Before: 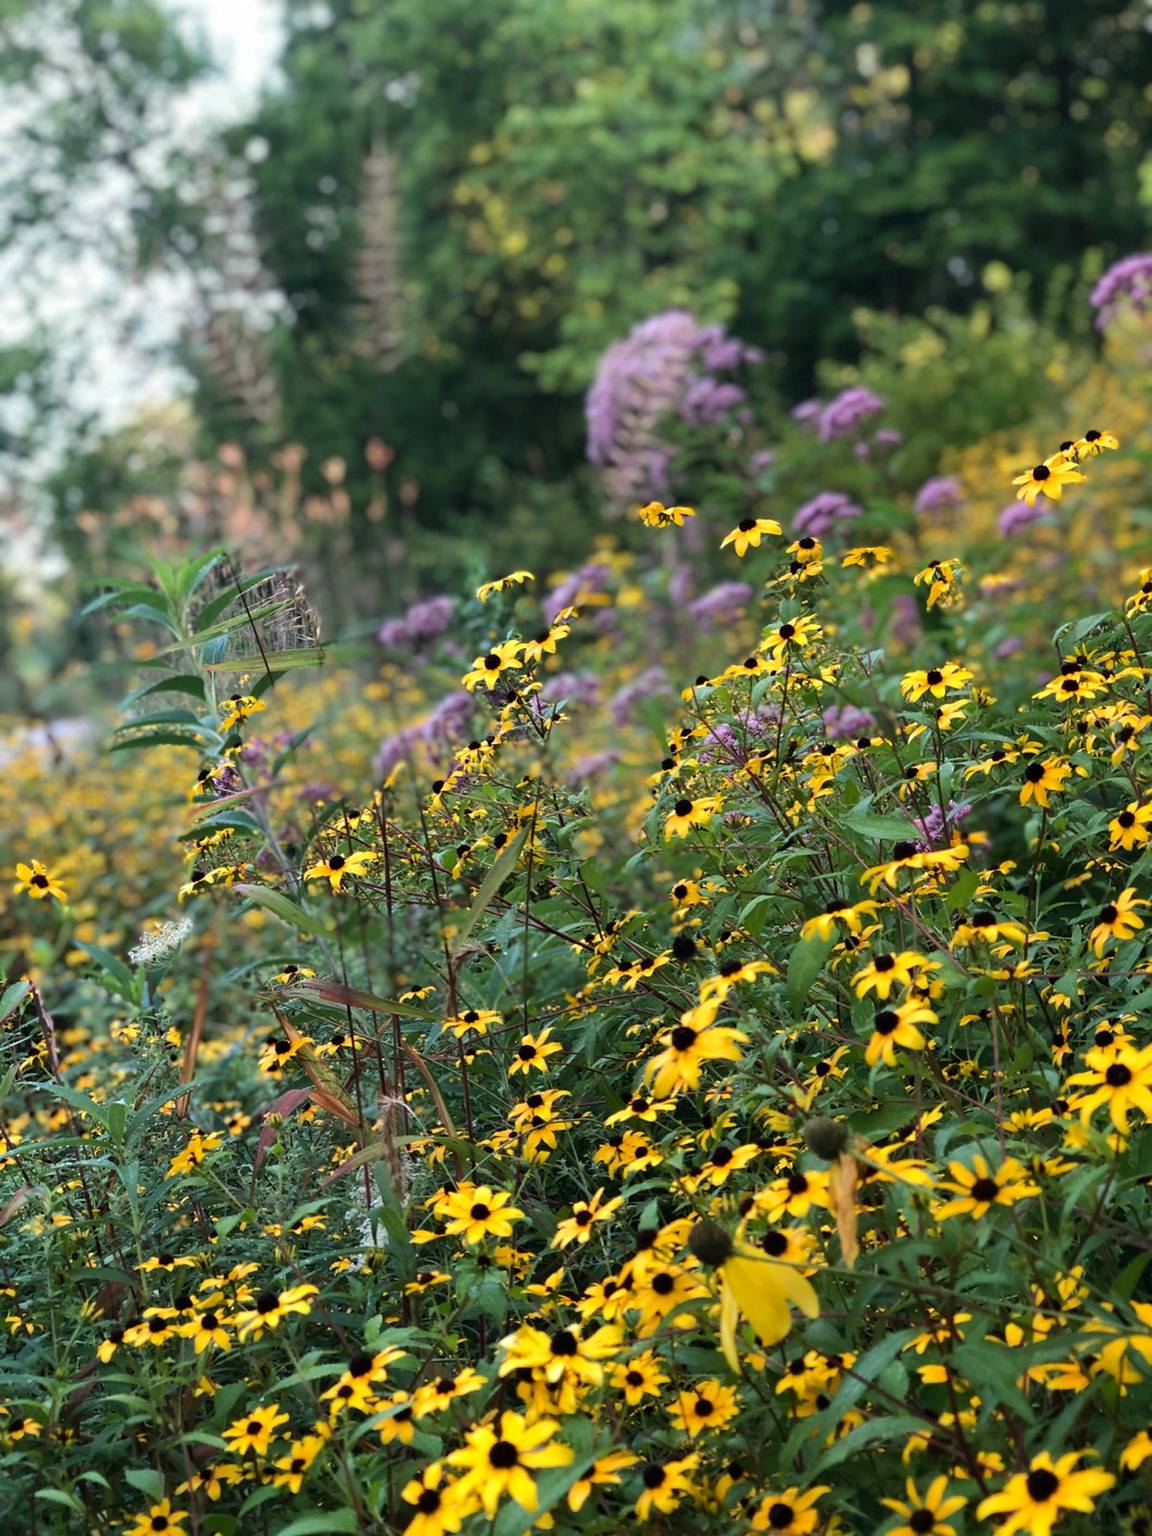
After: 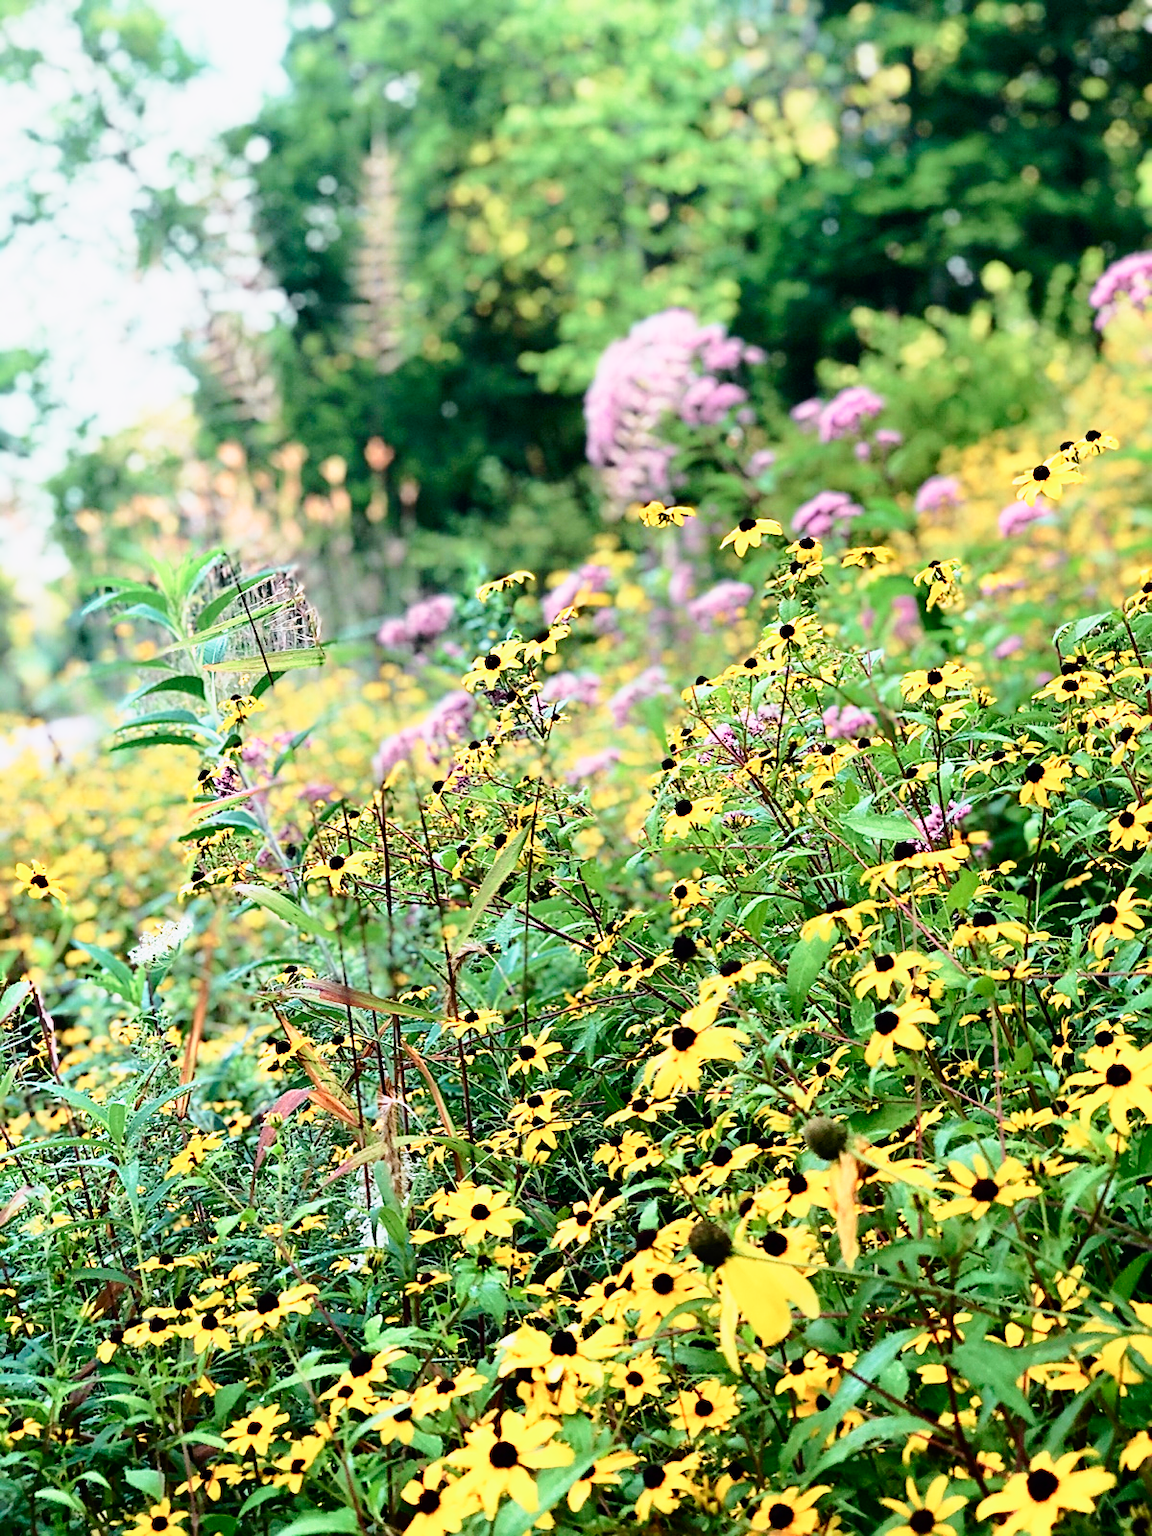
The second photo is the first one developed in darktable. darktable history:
sharpen: on, module defaults
base curve: curves: ch0 [(0, 0) (0.012, 0.01) (0.073, 0.168) (0.31, 0.711) (0.645, 0.957) (1, 1)], preserve colors none
tone curve: curves: ch0 [(0, 0) (0.035, 0.017) (0.131, 0.108) (0.279, 0.279) (0.476, 0.554) (0.617, 0.693) (0.704, 0.77) (0.801, 0.854) (0.895, 0.927) (1, 0.976)]; ch1 [(0, 0) (0.318, 0.278) (0.444, 0.427) (0.493, 0.493) (0.537, 0.547) (0.594, 0.616) (0.746, 0.764) (1, 1)]; ch2 [(0, 0) (0.316, 0.292) (0.381, 0.37) (0.423, 0.448) (0.476, 0.482) (0.502, 0.498) (0.529, 0.532) (0.583, 0.608) (0.639, 0.657) (0.7, 0.7) (0.861, 0.808) (1, 0.951)], color space Lab, independent channels, preserve colors none
